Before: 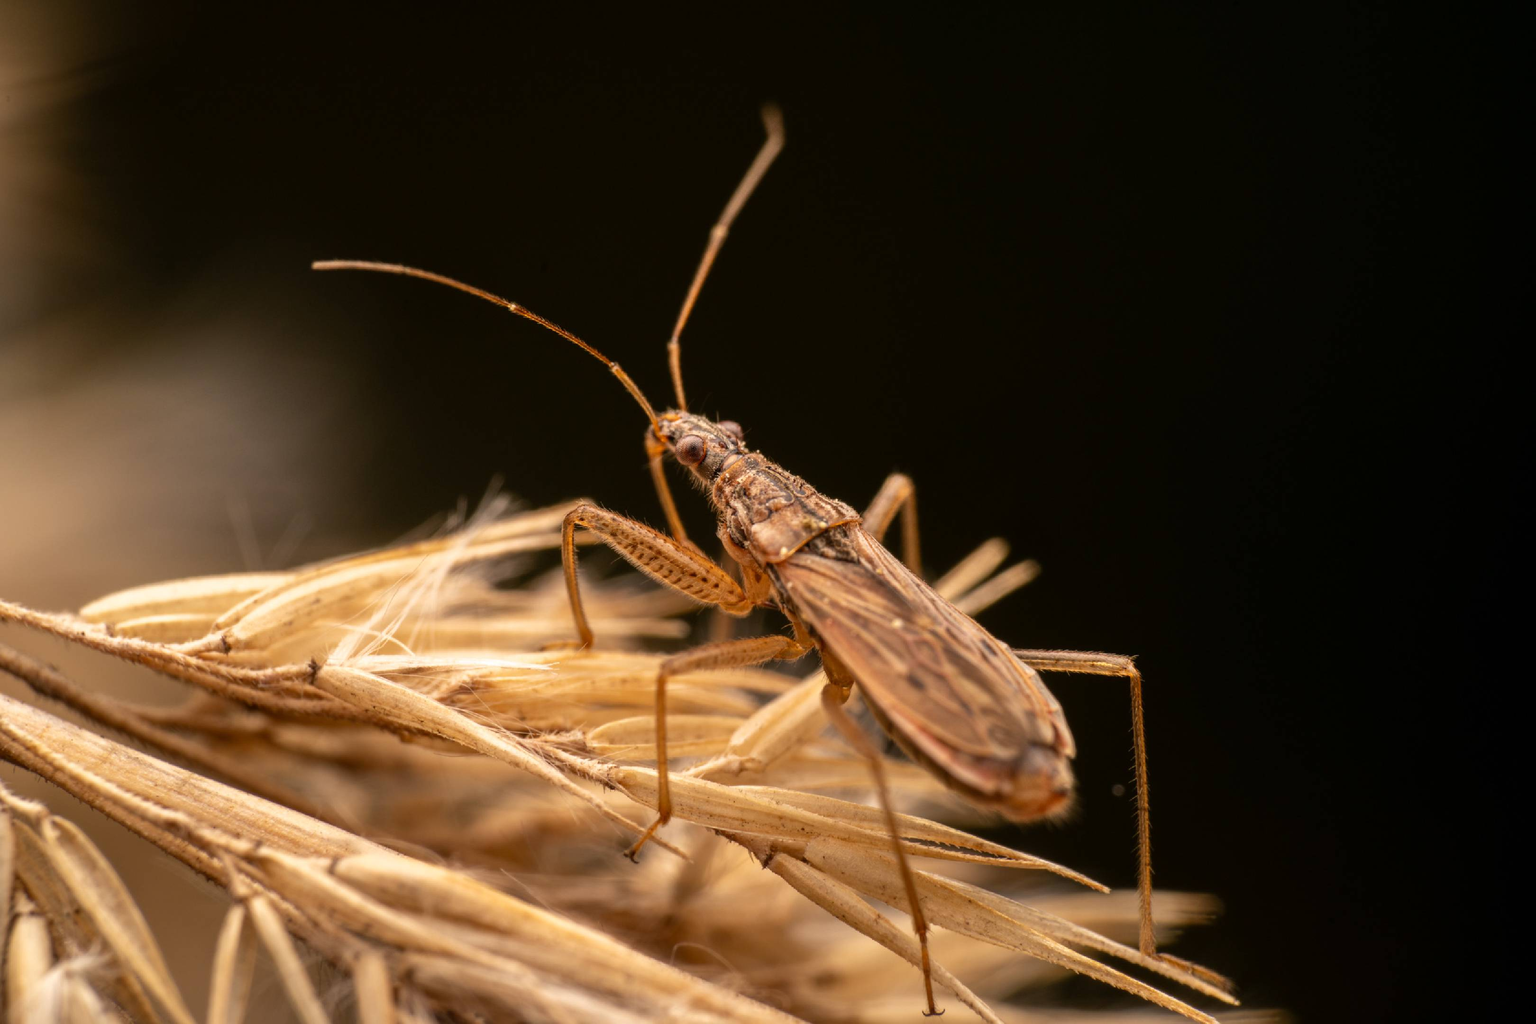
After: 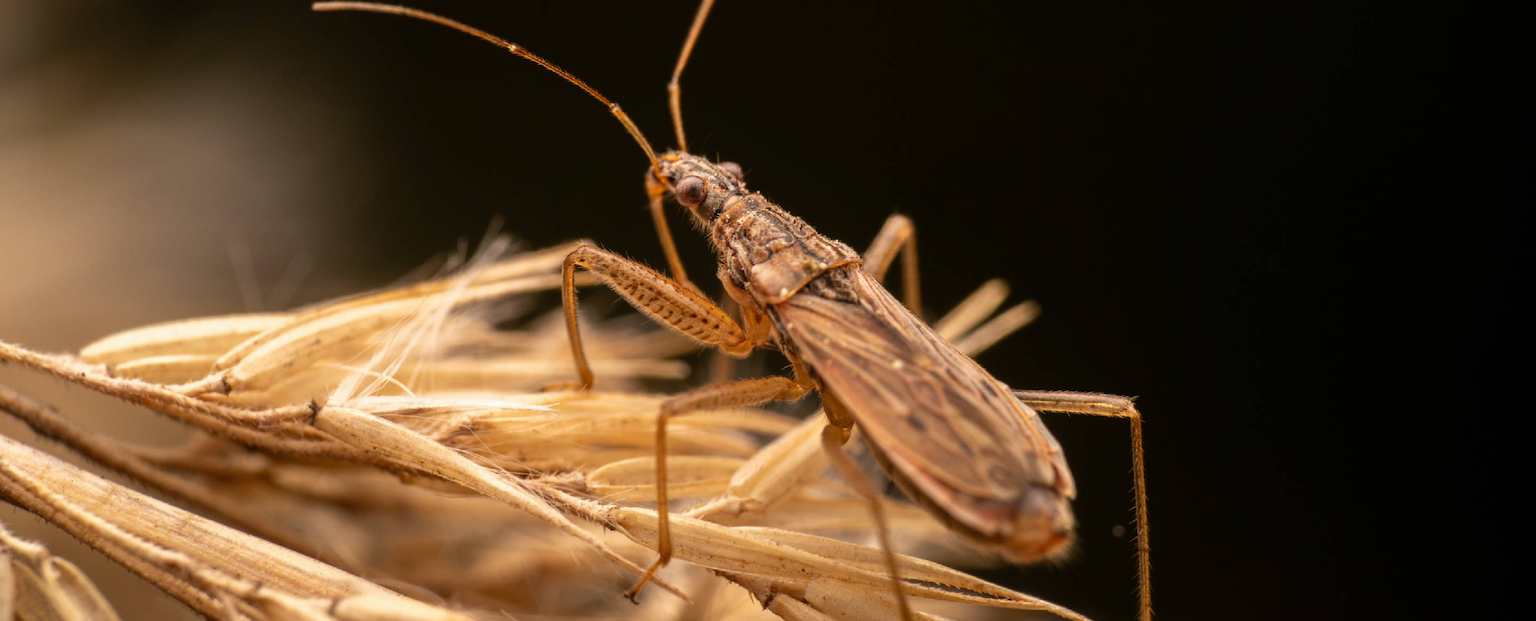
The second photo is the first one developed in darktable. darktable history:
local contrast: mode bilateral grid, contrast 100, coarseness 100, detail 94%, midtone range 0.2
crop and rotate: top 25.357%, bottom 13.942%
